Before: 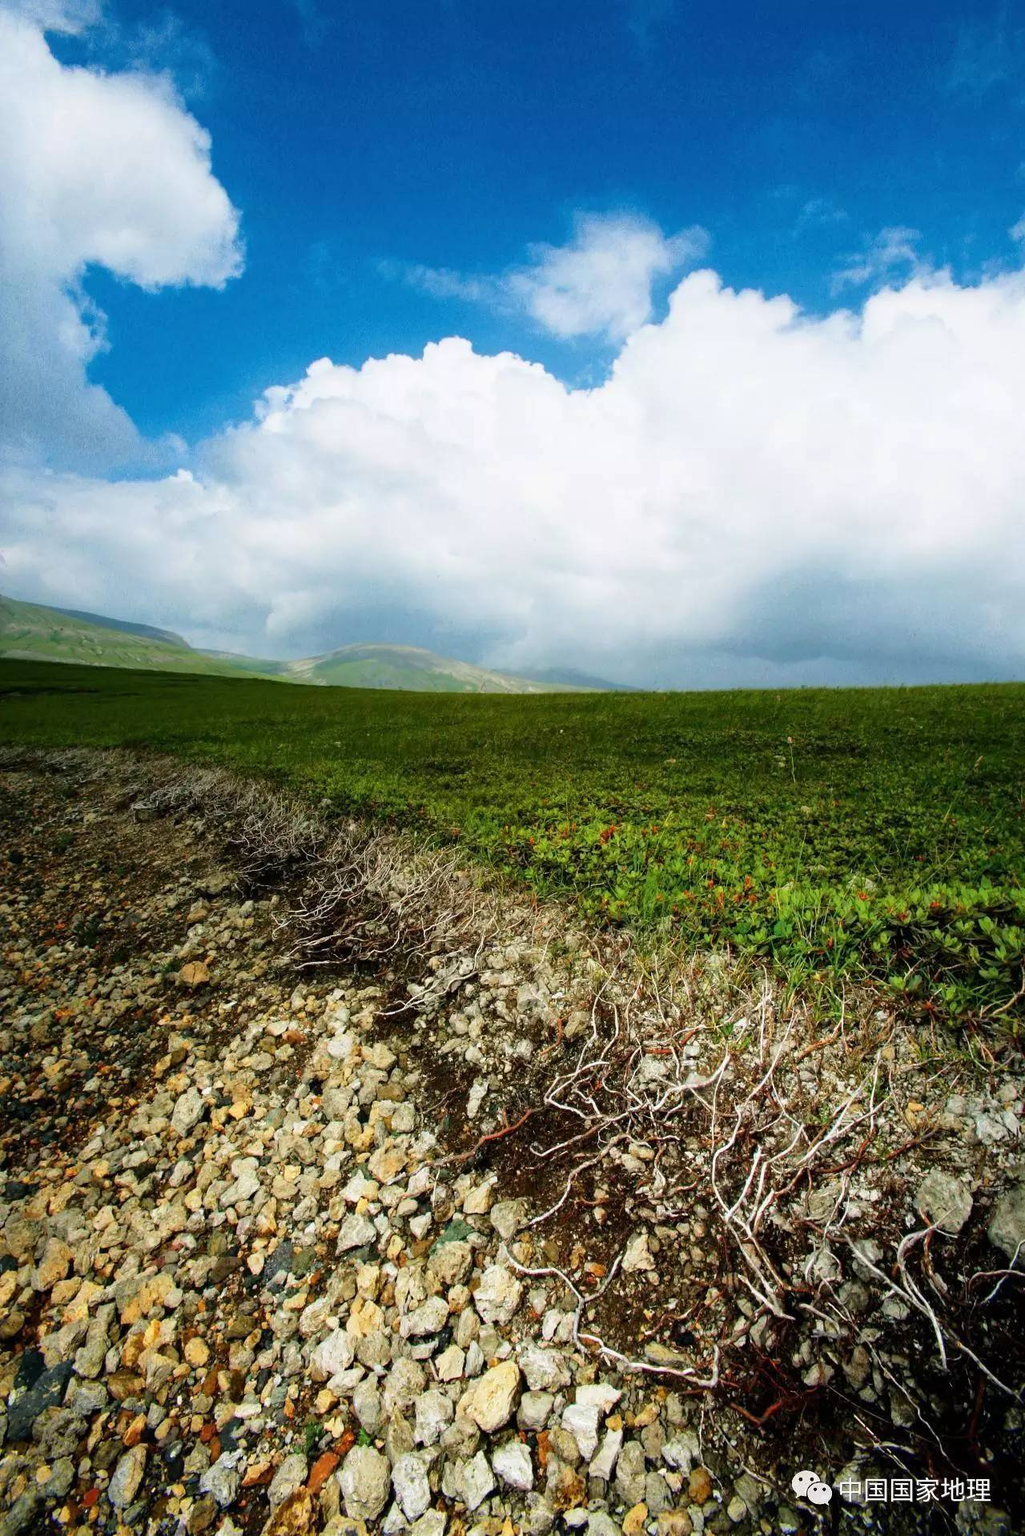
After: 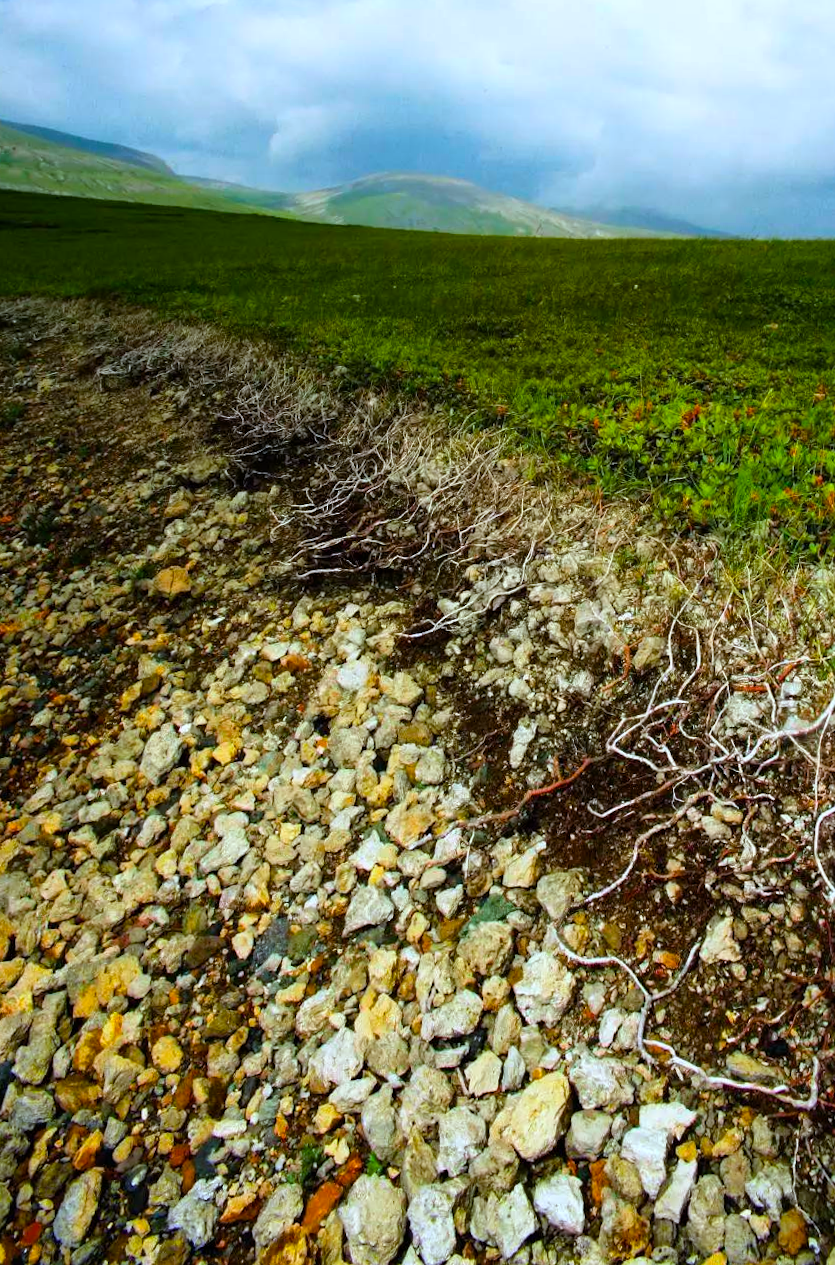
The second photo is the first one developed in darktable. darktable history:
color balance rgb: power › luminance -3.758%, power › chroma 0.54%, power › hue 39.17°, perceptual saturation grading › global saturation 40.431%
exposure: compensate highlight preservation false
crop and rotate: angle -0.994°, left 4.056%, top 32.329%, right 28.995%
color calibration: illuminant custom, x 0.368, y 0.373, temperature 4330.23 K, clip negative RGB from gamut false
shadows and highlights: shadows 12.15, white point adjustment 1.13, highlights -1.27, soften with gaussian
